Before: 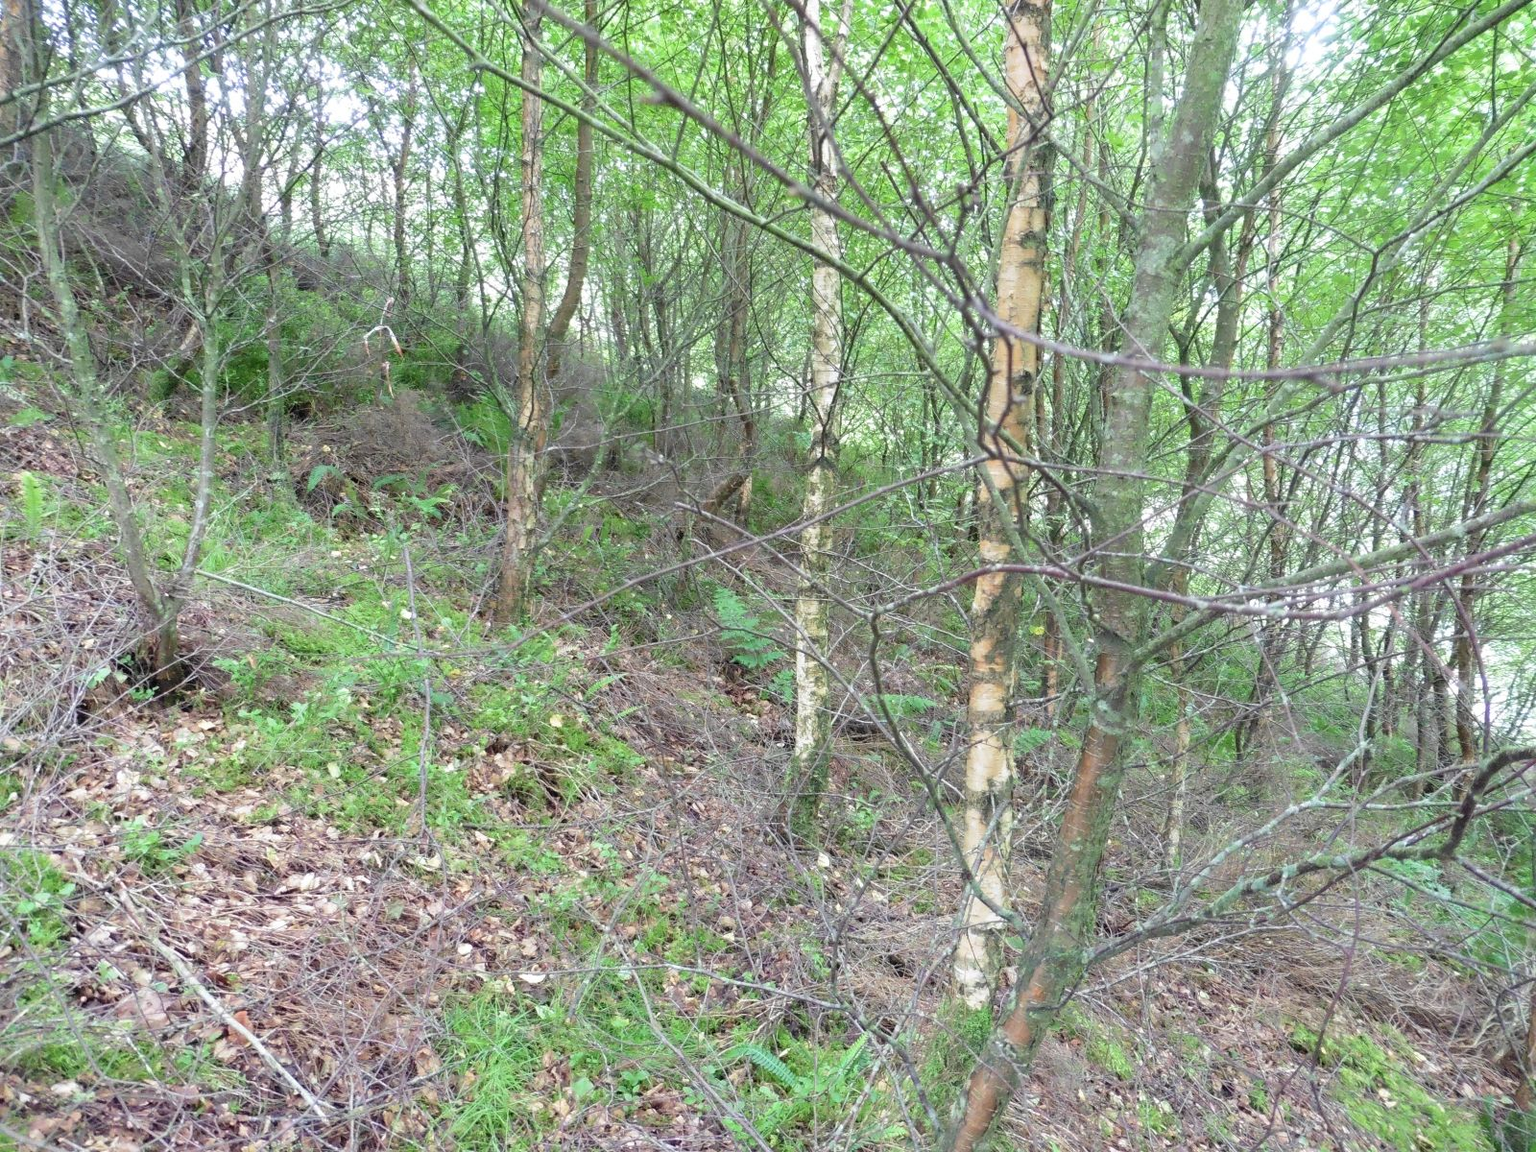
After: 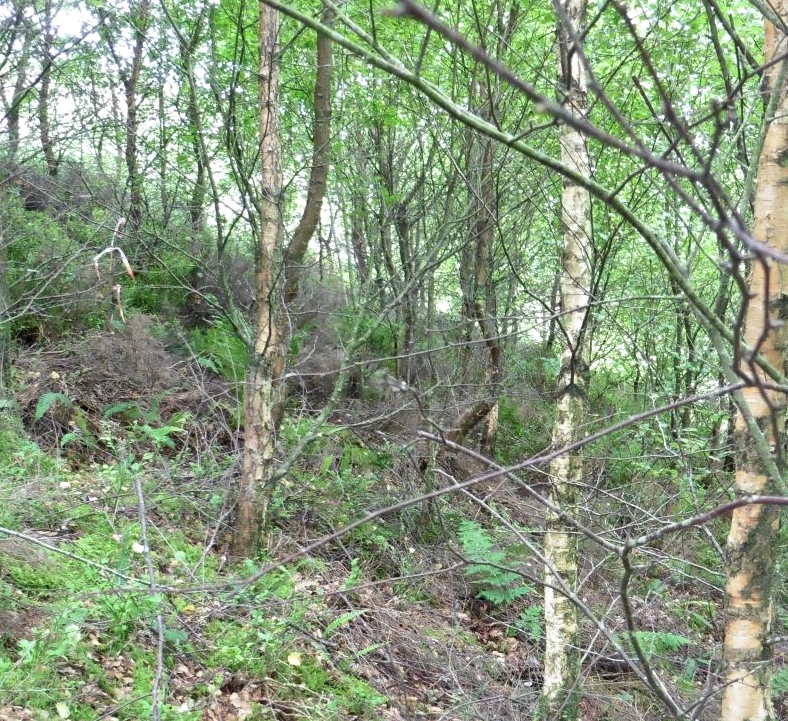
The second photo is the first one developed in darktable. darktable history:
crop: left 17.835%, top 7.675%, right 32.881%, bottom 32.213%
color zones: mix -62.47%
local contrast: mode bilateral grid, contrast 20, coarseness 50, detail 150%, midtone range 0.2
shadows and highlights: shadows 29.61, highlights -30.47, low approximation 0.01, soften with gaussian
exposure: compensate exposure bias true, compensate highlight preservation false
